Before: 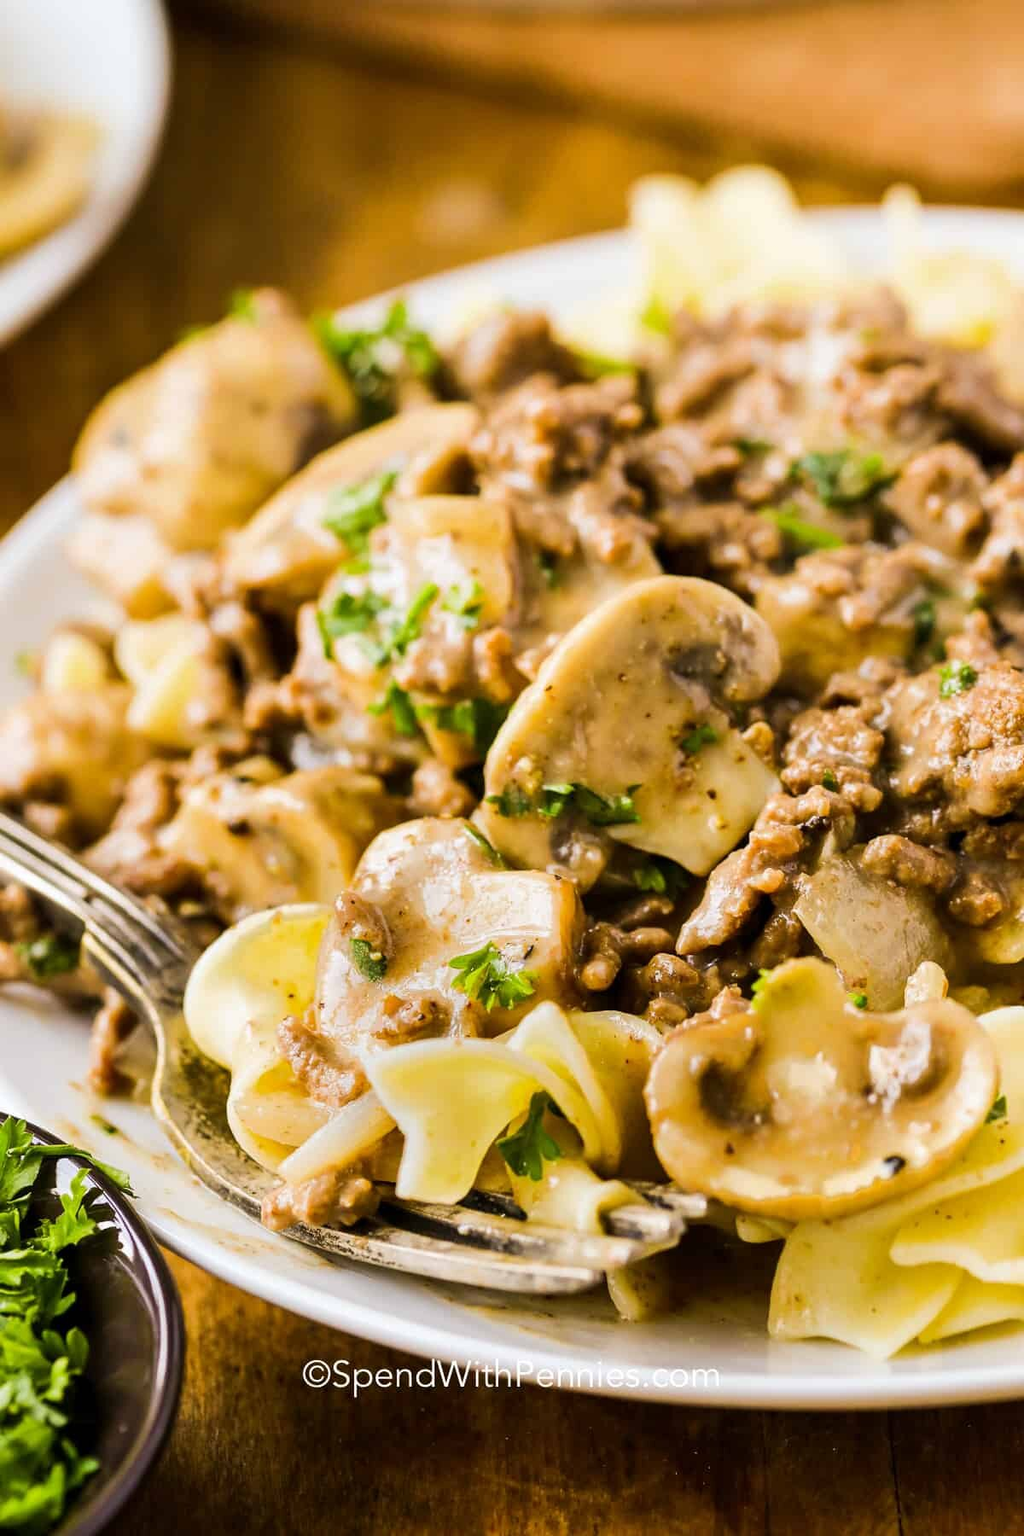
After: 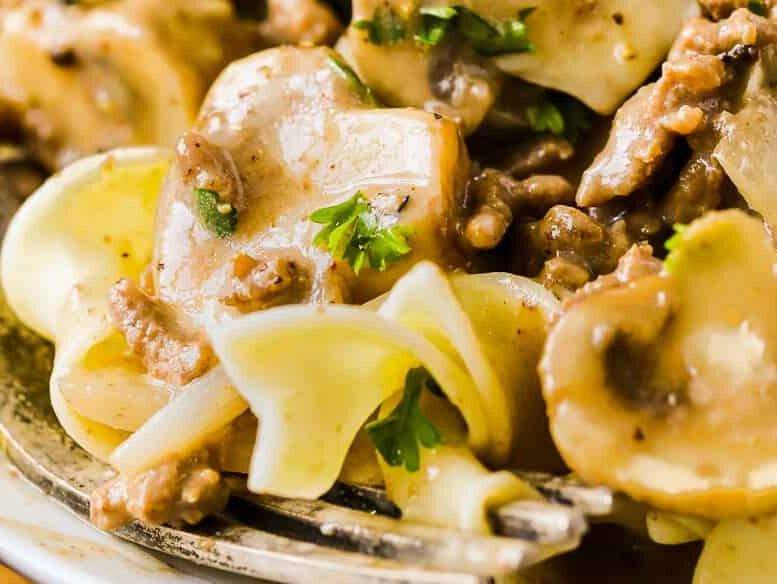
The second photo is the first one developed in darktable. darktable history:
crop: left 18.078%, top 50.672%, right 17.113%, bottom 16.84%
